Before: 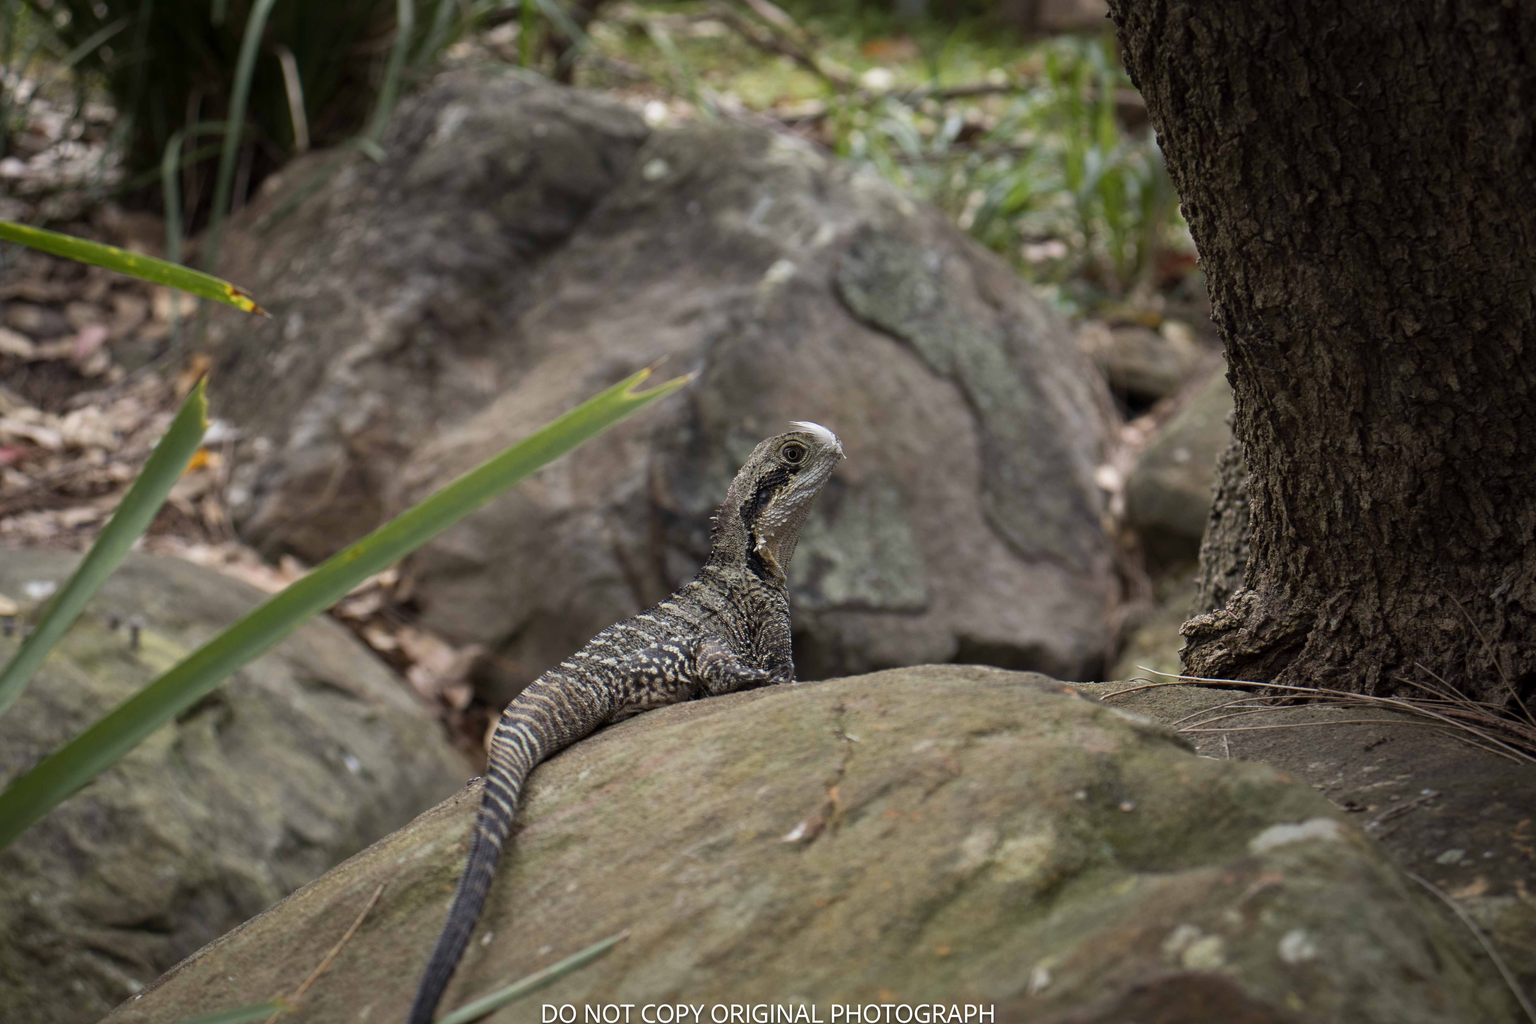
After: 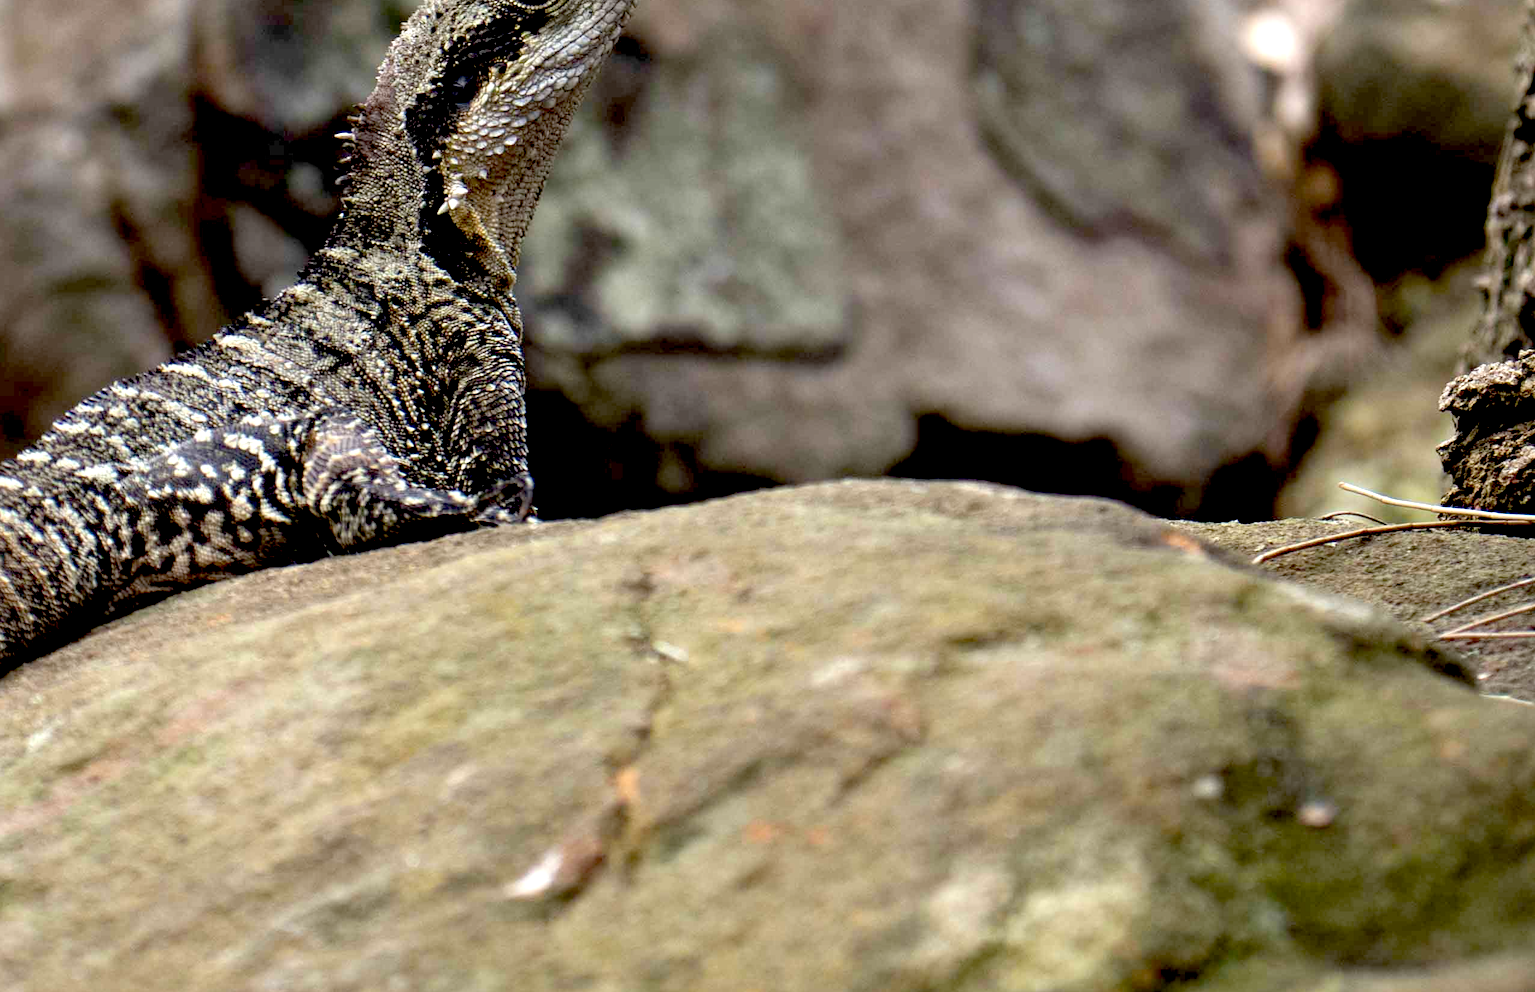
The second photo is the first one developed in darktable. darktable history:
crop: left 36.959%, top 44.99%, right 20.537%, bottom 13.8%
exposure: black level correction 0.034, exposure 0.908 EV, compensate exposure bias true, compensate highlight preservation false
